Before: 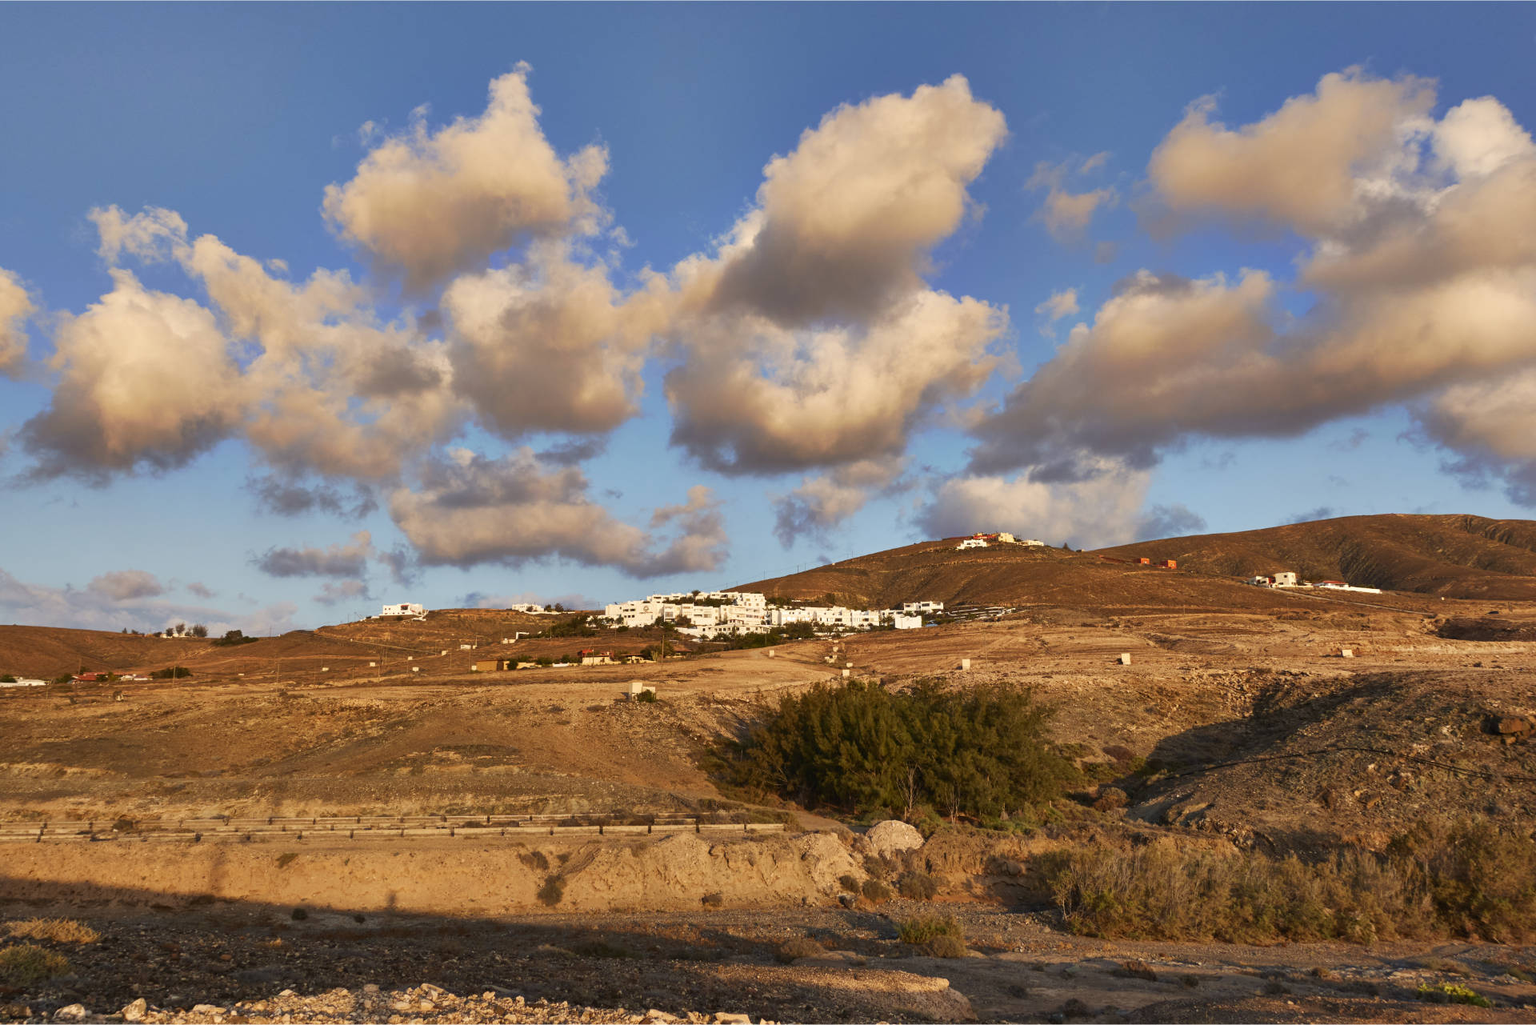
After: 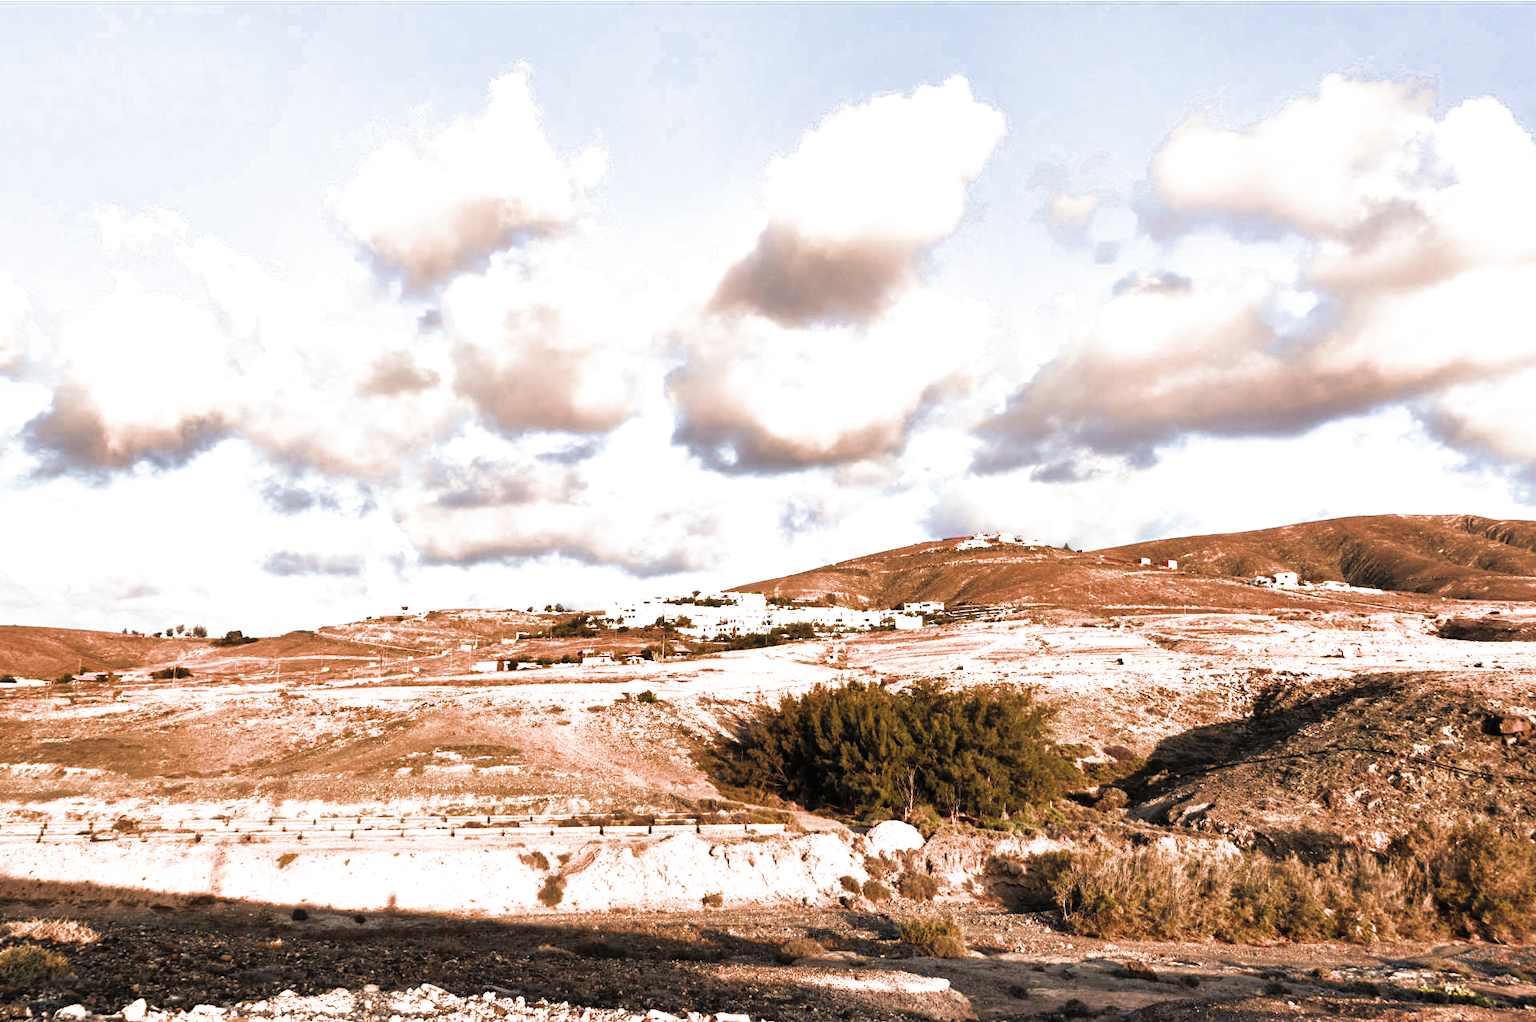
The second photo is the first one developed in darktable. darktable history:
crop: top 0.06%, bottom 0.17%
exposure: black level correction 0, exposure 0.596 EV, compensate highlight preservation false
filmic rgb: black relative exposure -8.02 EV, white relative exposure 2.19 EV, hardness 6.99, color science v4 (2020)
contrast brightness saturation: brightness 0.14
tone equalizer: -8 EV -0.404 EV, -7 EV -0.406 EV, -6 EV -0.33 EV, -5 EV -0.21 EV, -3 EV 0.236 EV, -2 EV 0.348 EV, -1 EV 0.373 EV, +0 EV 0.434 EV, edges refinement/feathering 500, mask exposure compensation -1.57 EV, preserve details no
